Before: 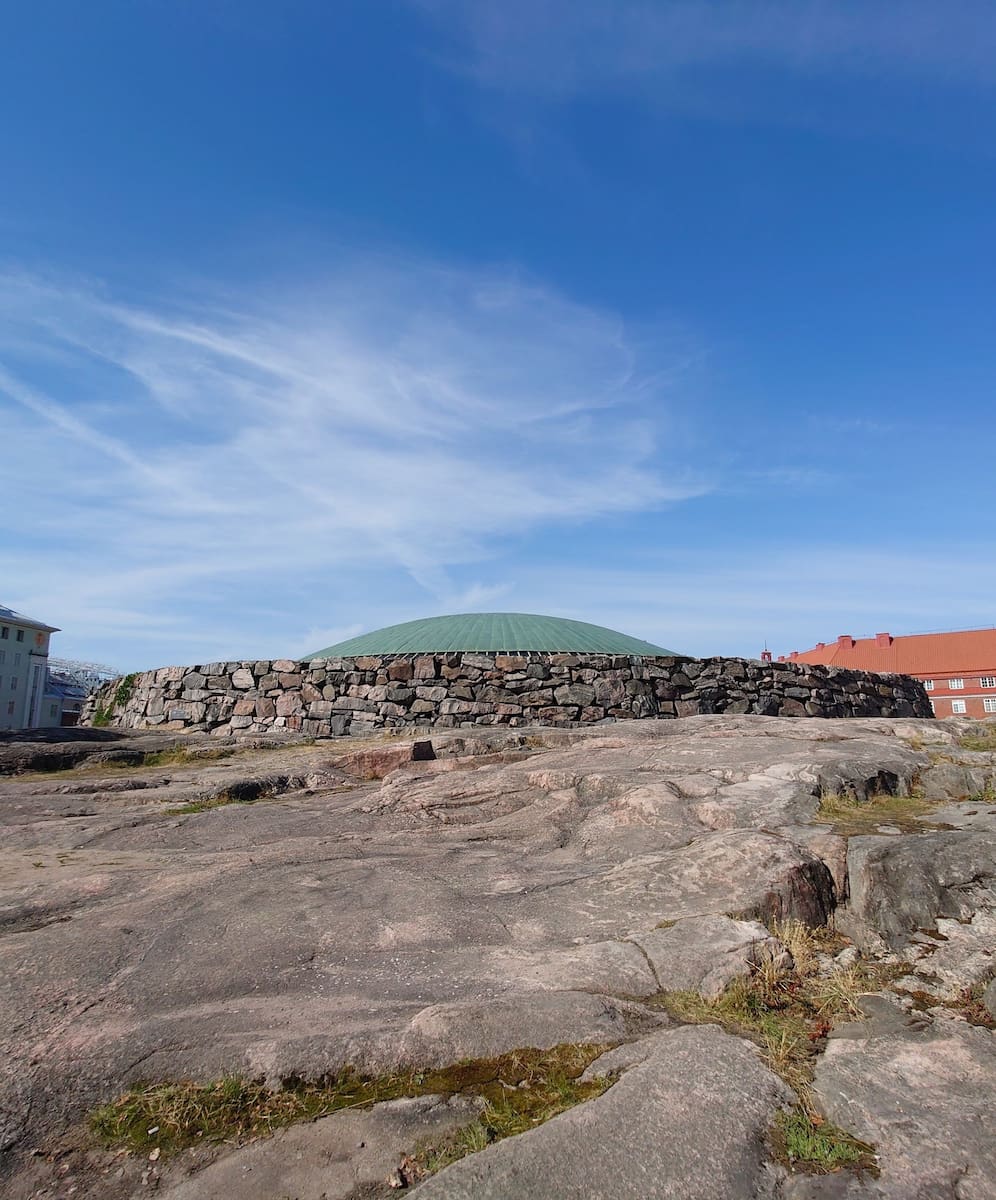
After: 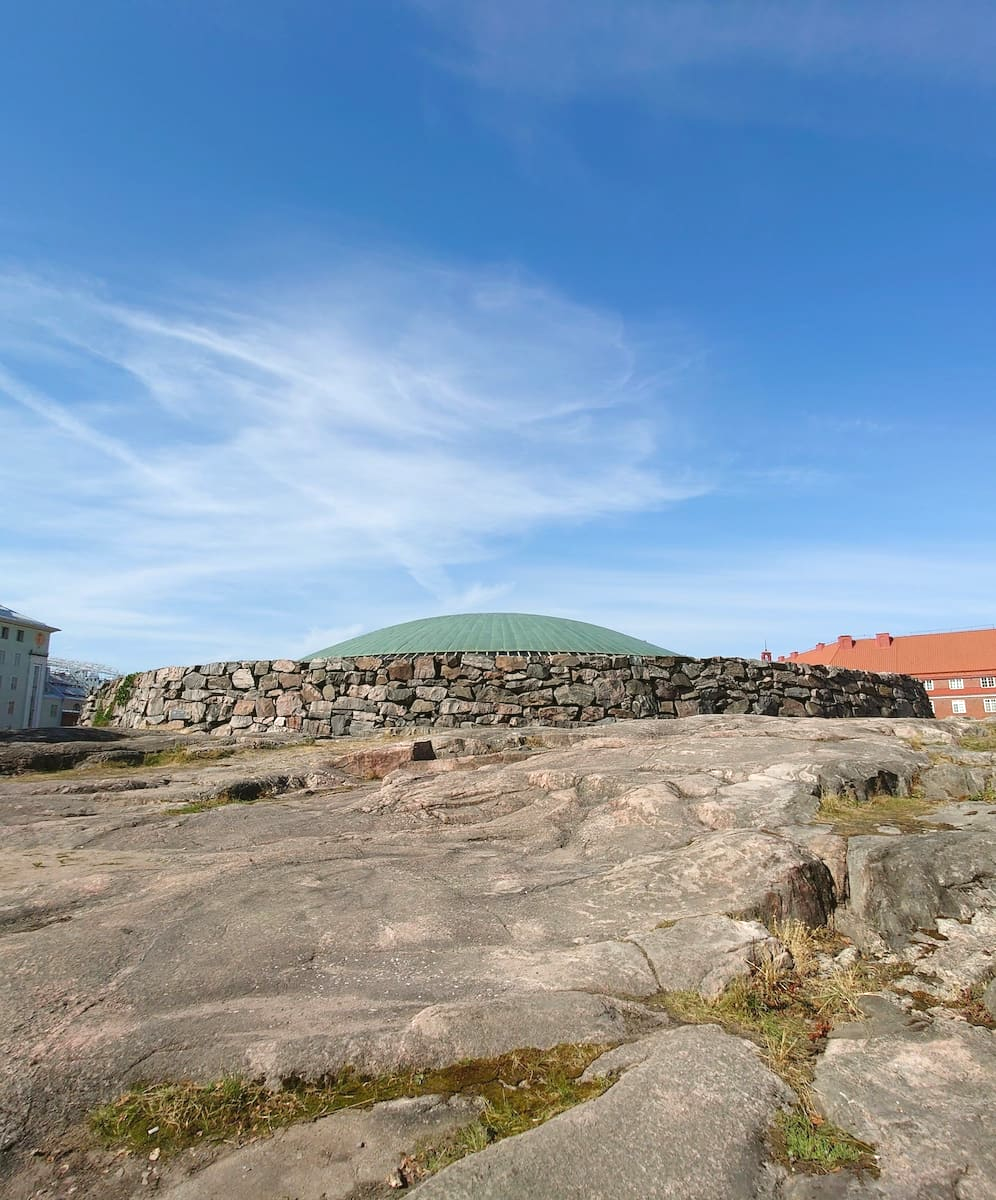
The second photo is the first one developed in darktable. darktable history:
color balance: mode lift, gamma, gain (sRGB), lift [1.04, 1, 1, 0.97], gamma [1.01, 1, 1, 0.97], gain [0.96, 1, 1, 0.97]
exposure: exposure 0.507 EV, compensate highlight preservation false
